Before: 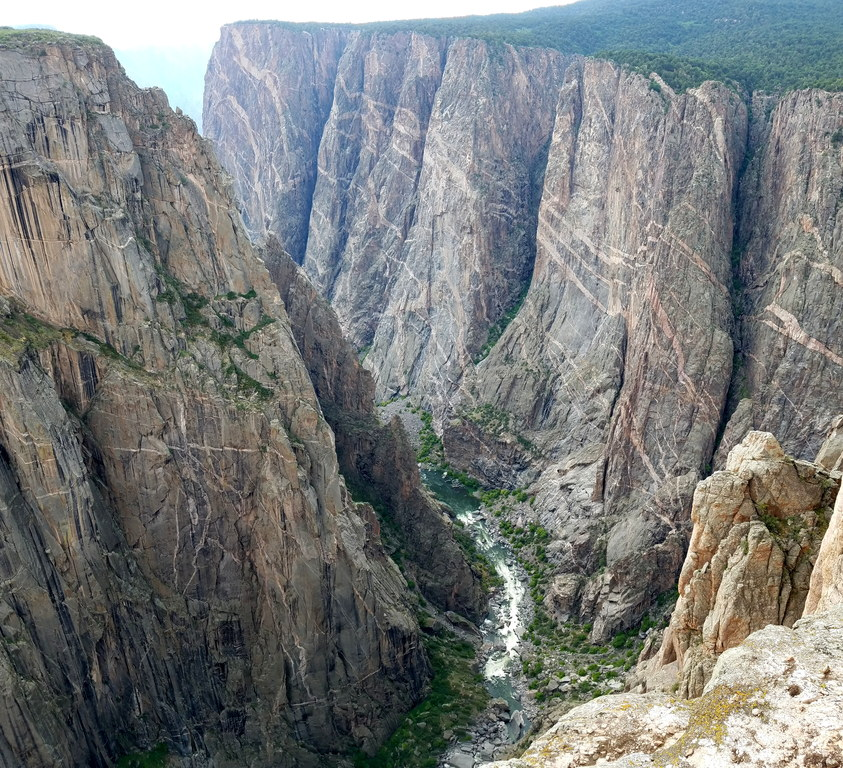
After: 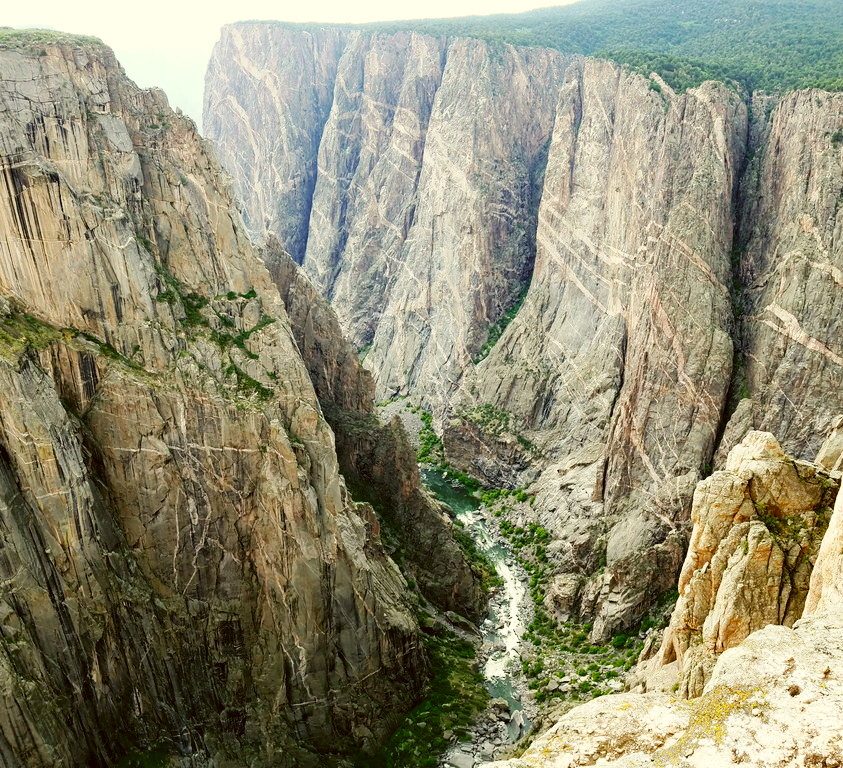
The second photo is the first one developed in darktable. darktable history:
color correction: highlights a* -1.43, highlights b* 10.12, shadows a* 0.395, shadows b* 19.35
base curve: curves: ch0 [(0, 0) (0.032, 0.025) (0.121, 0.166) (0.206, 0.329) (0.605, 0.79) (1, 1)], preserve colors none
